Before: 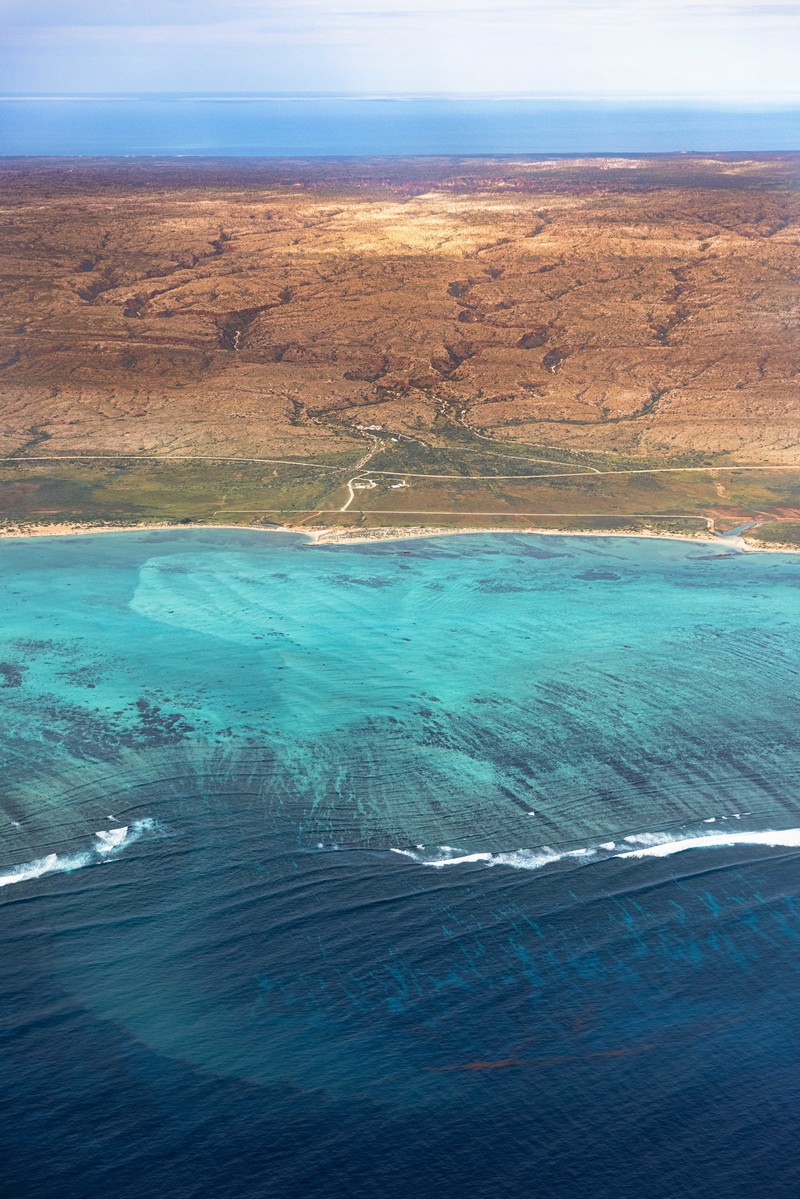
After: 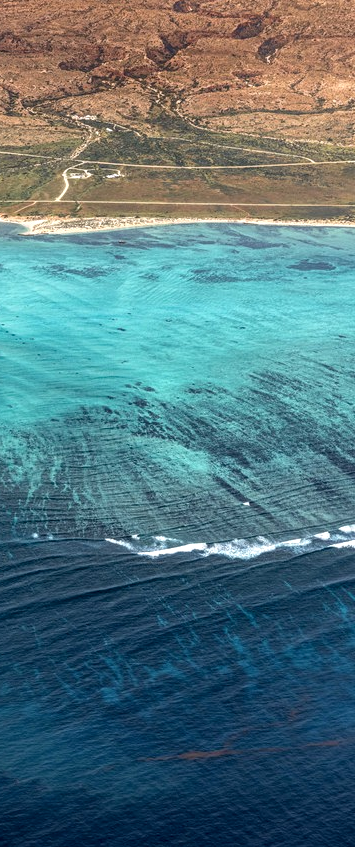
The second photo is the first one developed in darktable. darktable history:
local contrast: detail 150%
crop: left 35.691%, top 25.918%, right 19.828%, bottom 3.358%
